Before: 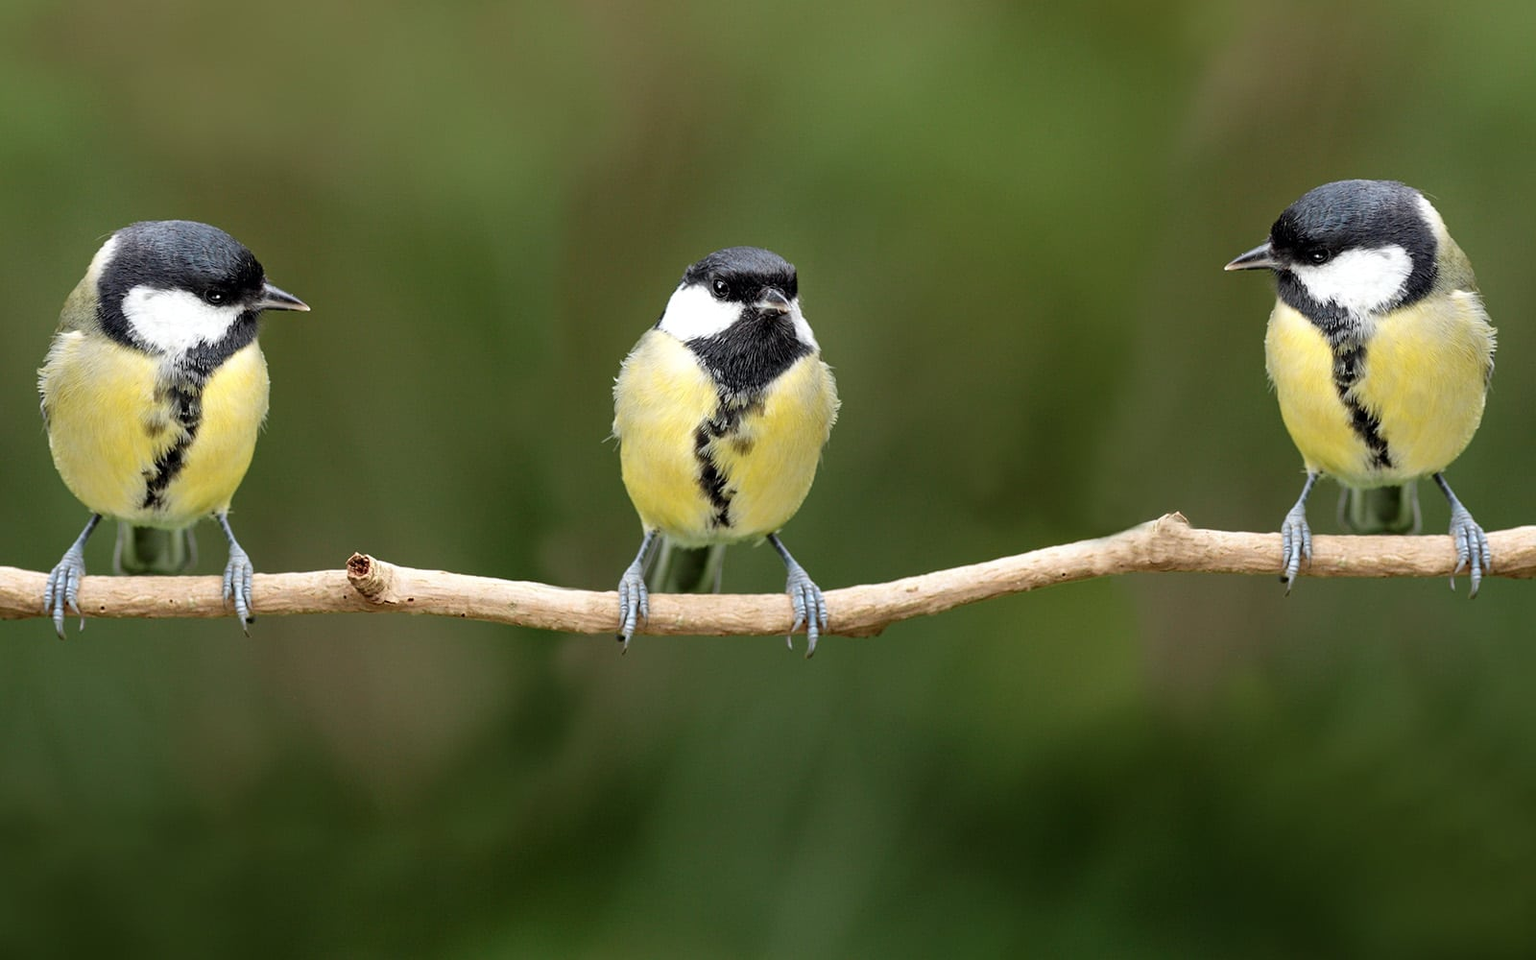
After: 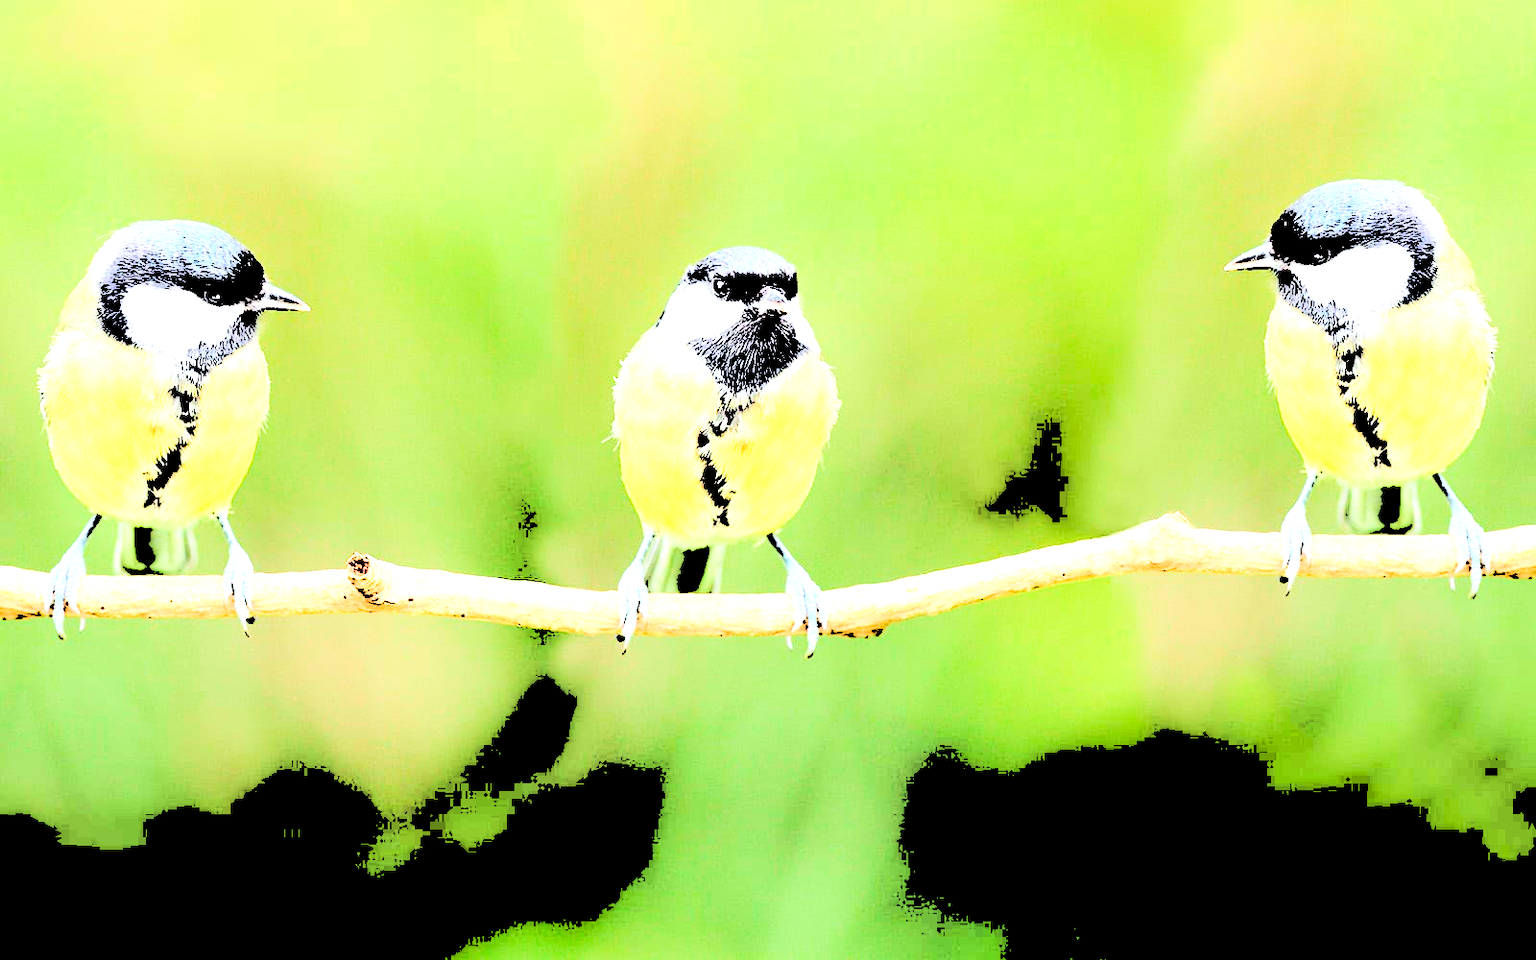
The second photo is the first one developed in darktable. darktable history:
white balance: red 0.983, blue 1.036
levels: levels [0.246, 0.246, 0.506]
